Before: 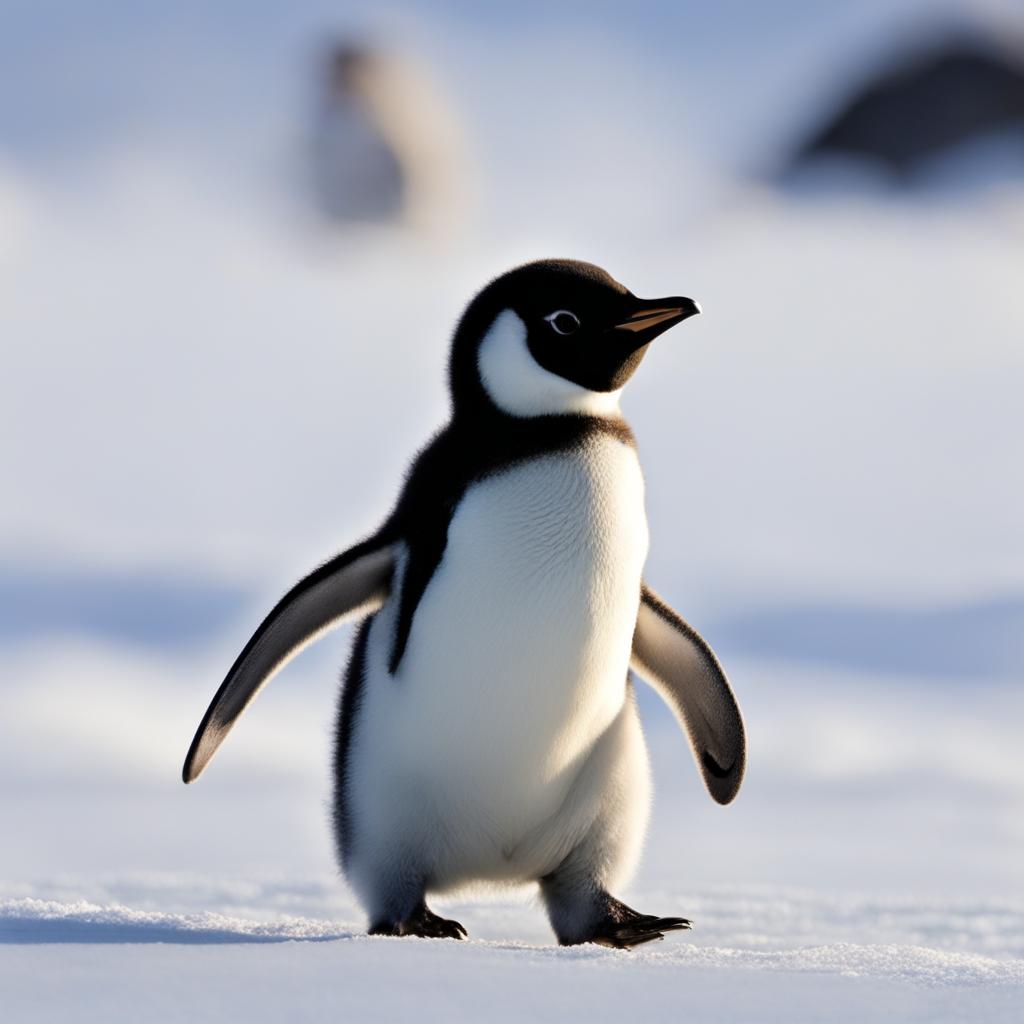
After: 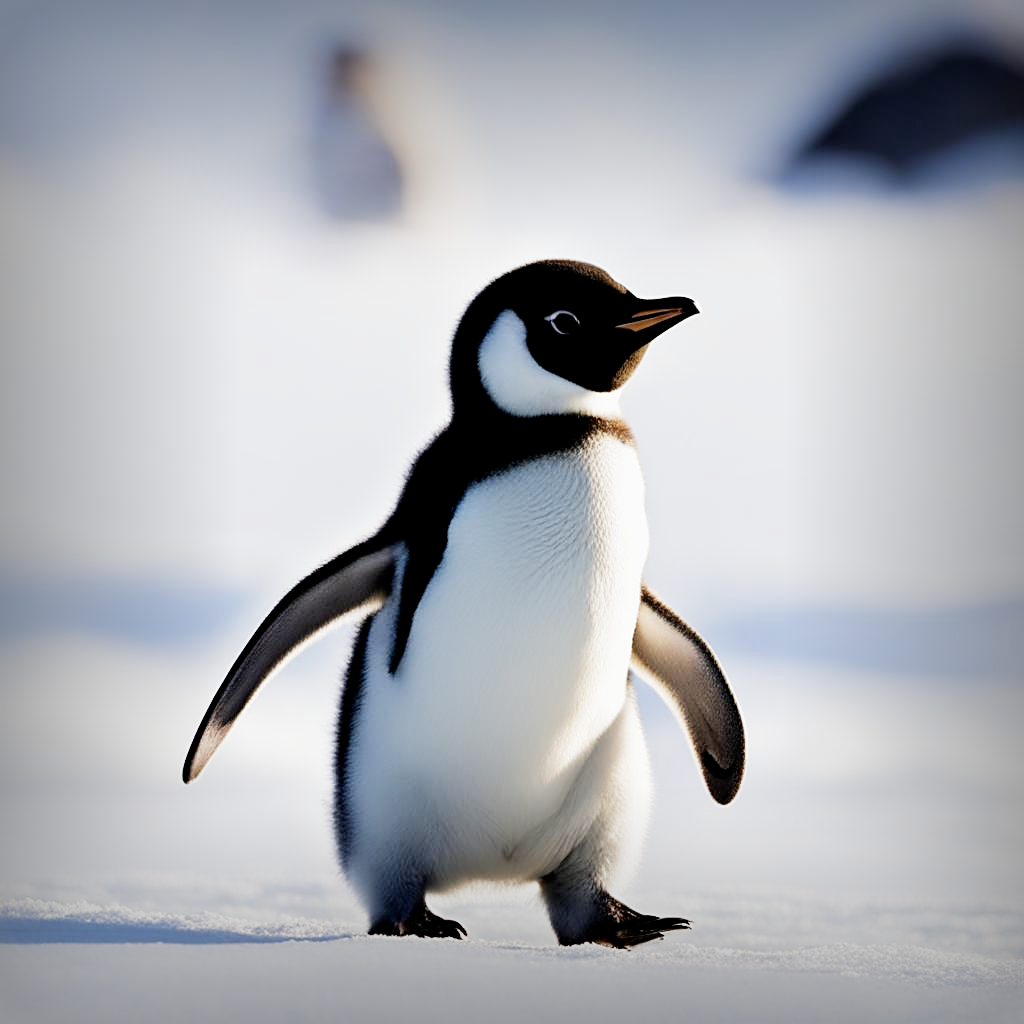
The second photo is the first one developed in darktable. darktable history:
vignetting: fall-off start 53.2%, brightness -0.594, saturation 0, automatic ratio true, width/height ratio 1.313, shape 0.22, unbound false
contrast equalizer: octaves 7, y [[0.6 ×6], [0.55 ×6], [0 ×6], [0 ×6], [0 ×6]], mix -0.2
sharpen: on, module defaults
filmic rgb: middle gray luminance 12.74%, black relative exposure -10.13 EV, white relative exposure 3.47 EV, threshold 6 EV, target black luminance 0%, hardness 5.74, latitude 44.69%, contrast 1.221, highlights saturation mix 5%, shadows ↔ highlights balance 26.78%, add noise in highlights 0, preserve chrominance no, color science v3 (2019), use custom middle-gray values true, iterations of high-quality reconstruction 0, contrast in highlights soft, enable highlight reconstruction true
